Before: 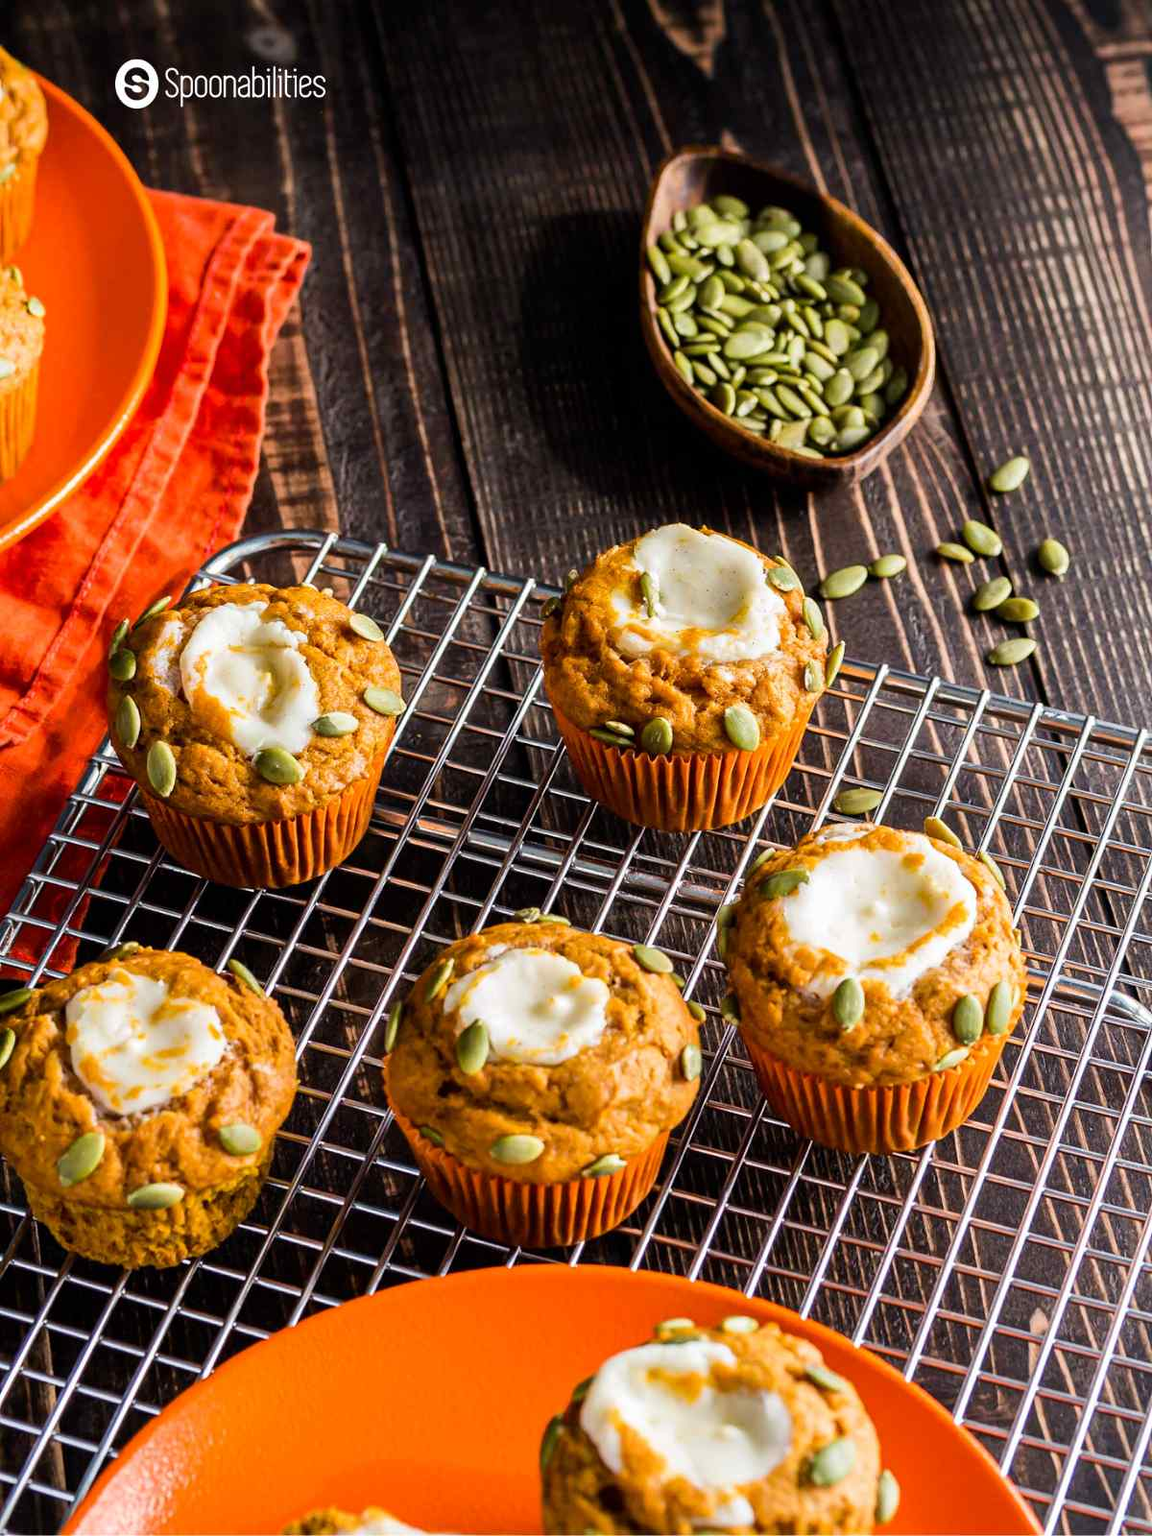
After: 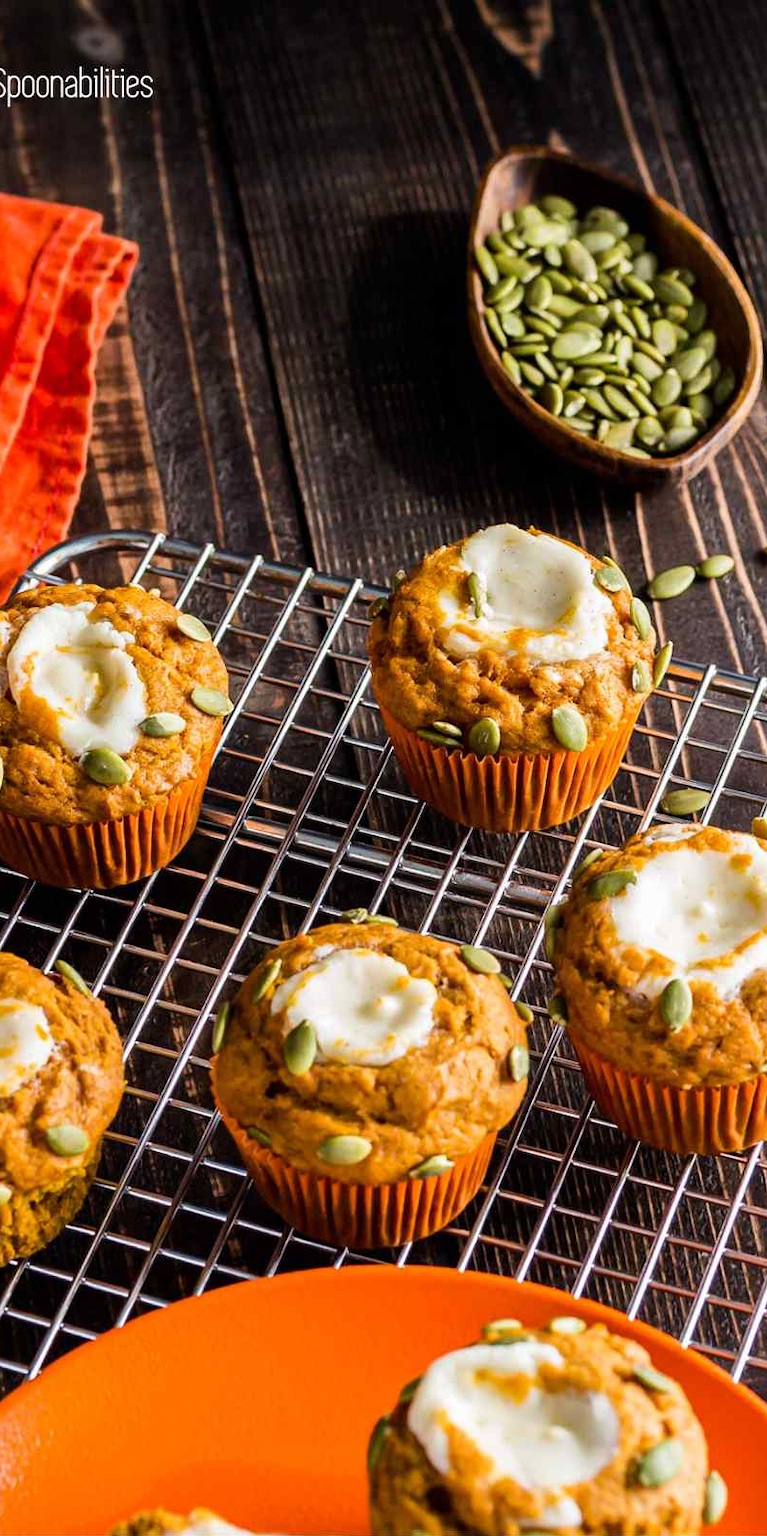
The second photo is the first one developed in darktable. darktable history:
crop and rotate: left 15.055%, right 18.278%
color balance: contrast fulcrum 17.78%
